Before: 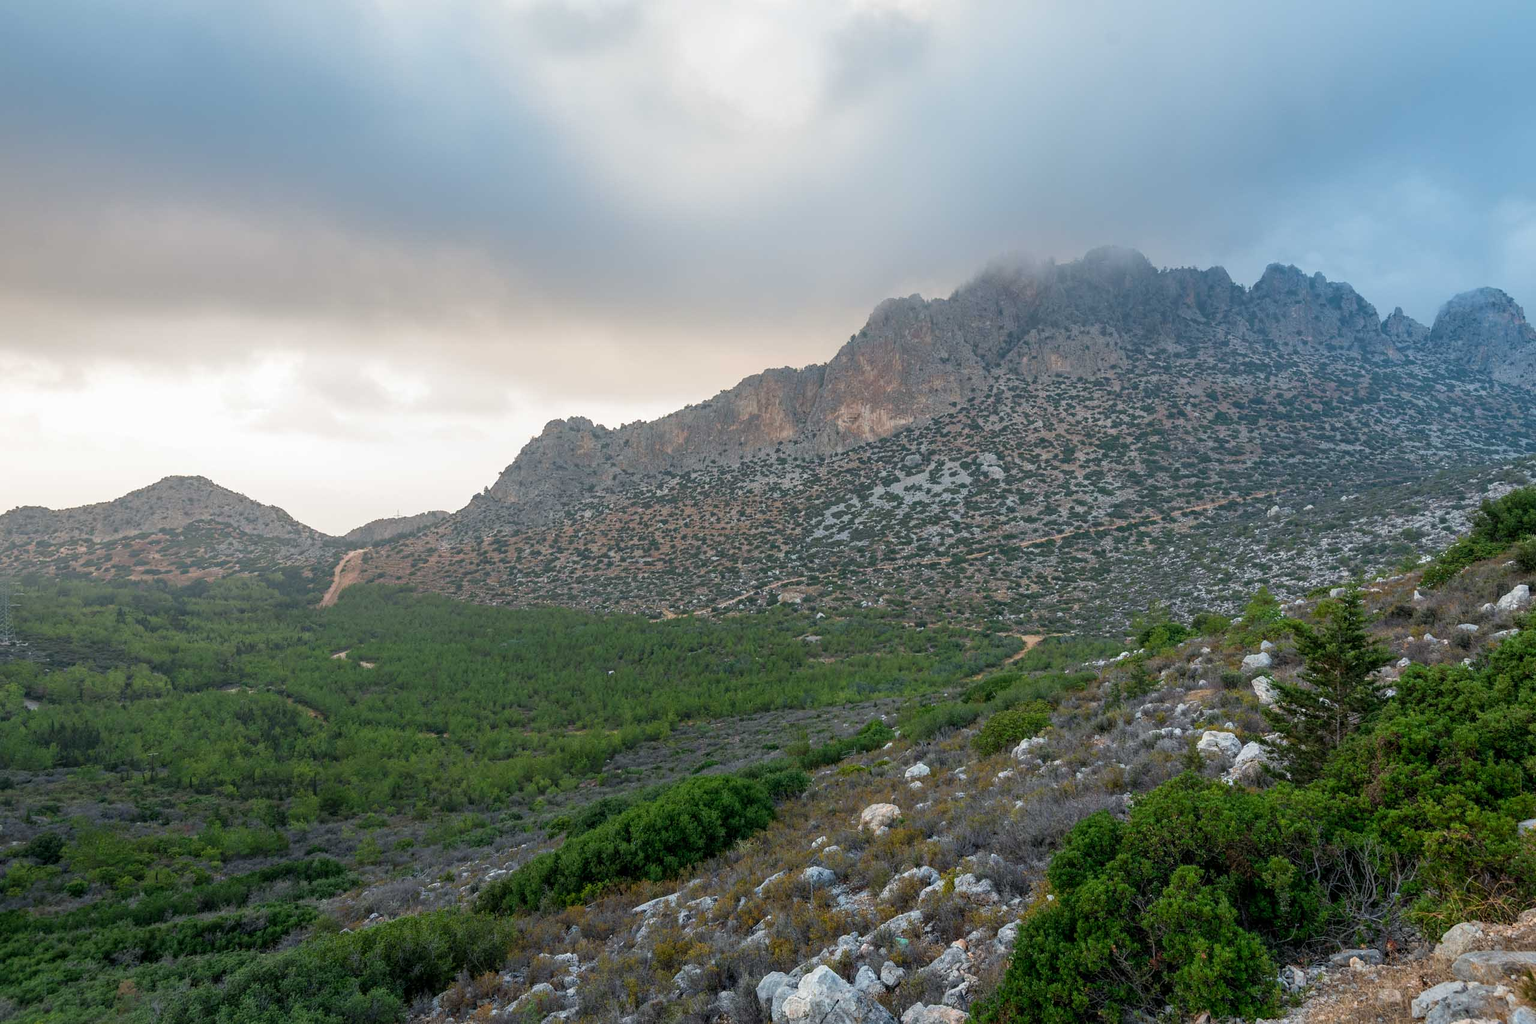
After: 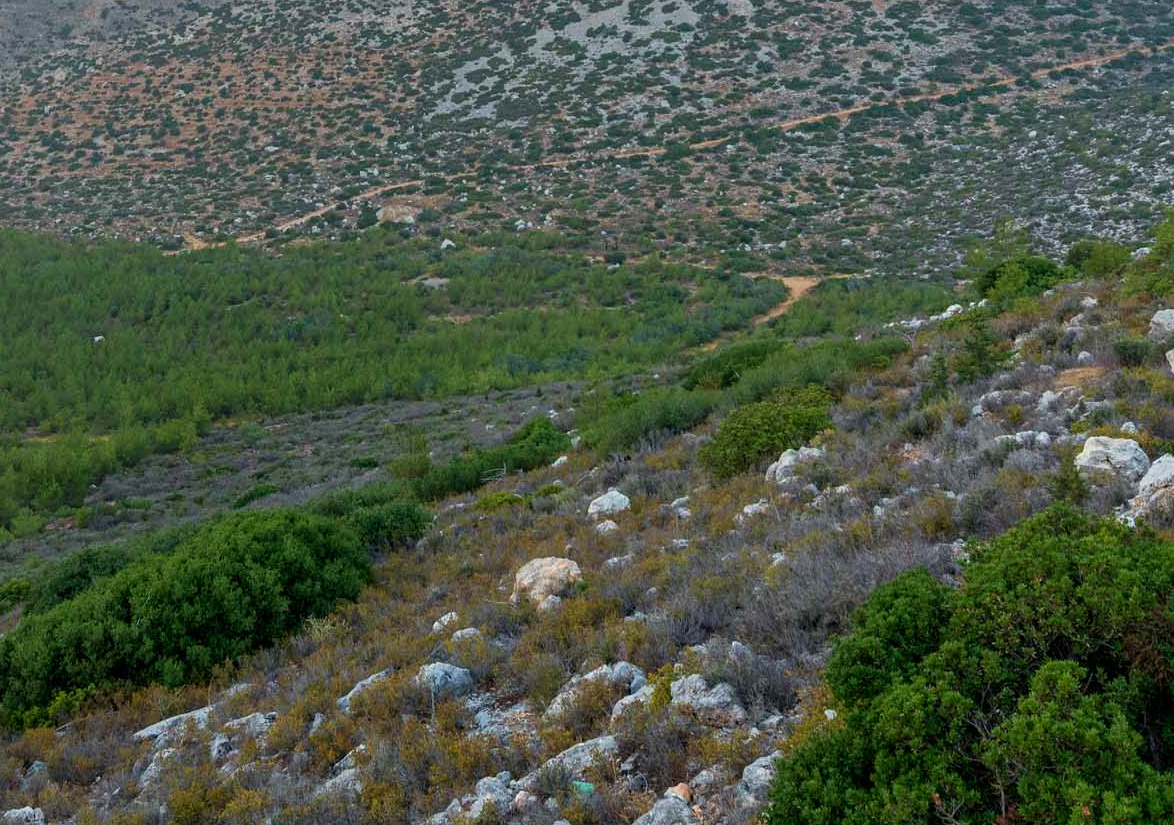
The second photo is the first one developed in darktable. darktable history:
velvia: on, module defaults
crop: left 35.976%, top 45.819%, right 18.162%, bottom 5.807%
